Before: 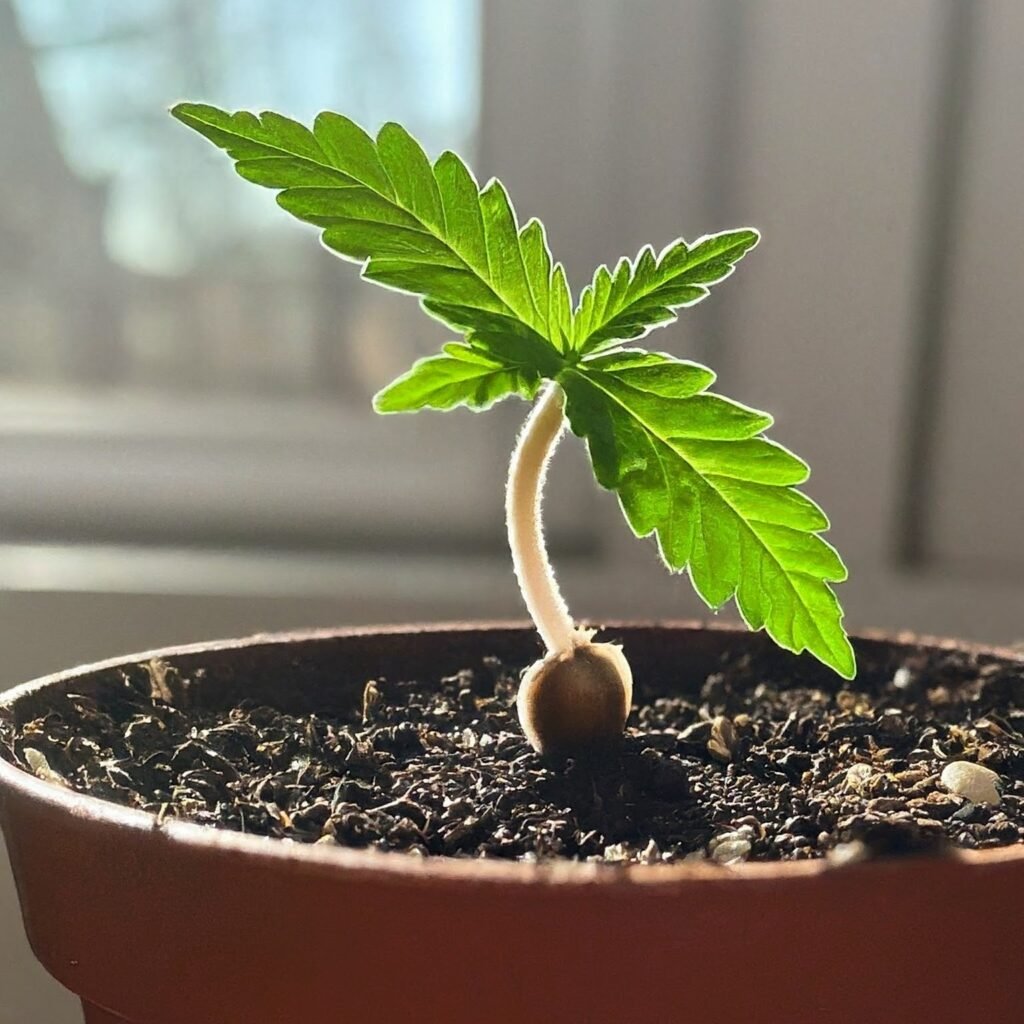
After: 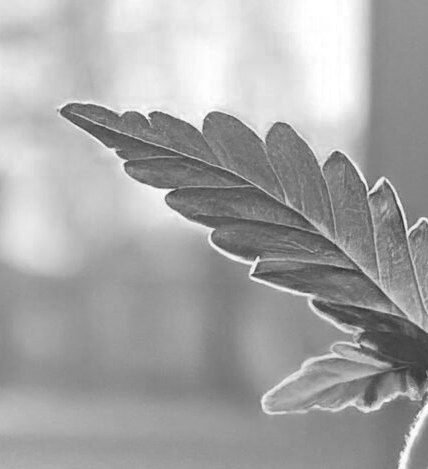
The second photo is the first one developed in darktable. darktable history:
crop and rotate: left 10.842%, top 0.096%, right 47.264%, bottom 54.06%
tone equalizer: mask exposure compensation -0.497 EV
color zones: curves: ch0 [(0, 0.613) (0.01, 0.613) (0.245, 0.448) (0.498, 0.529) (0.642, 0.665) (0.879, 0.777) (0.99, 0.613)]; ch1 [(0, 0) (0.143, 0) (0.286, 0) (0.429, 0) (0.571, 0) (0.714, 0) (0.857, 0)]
